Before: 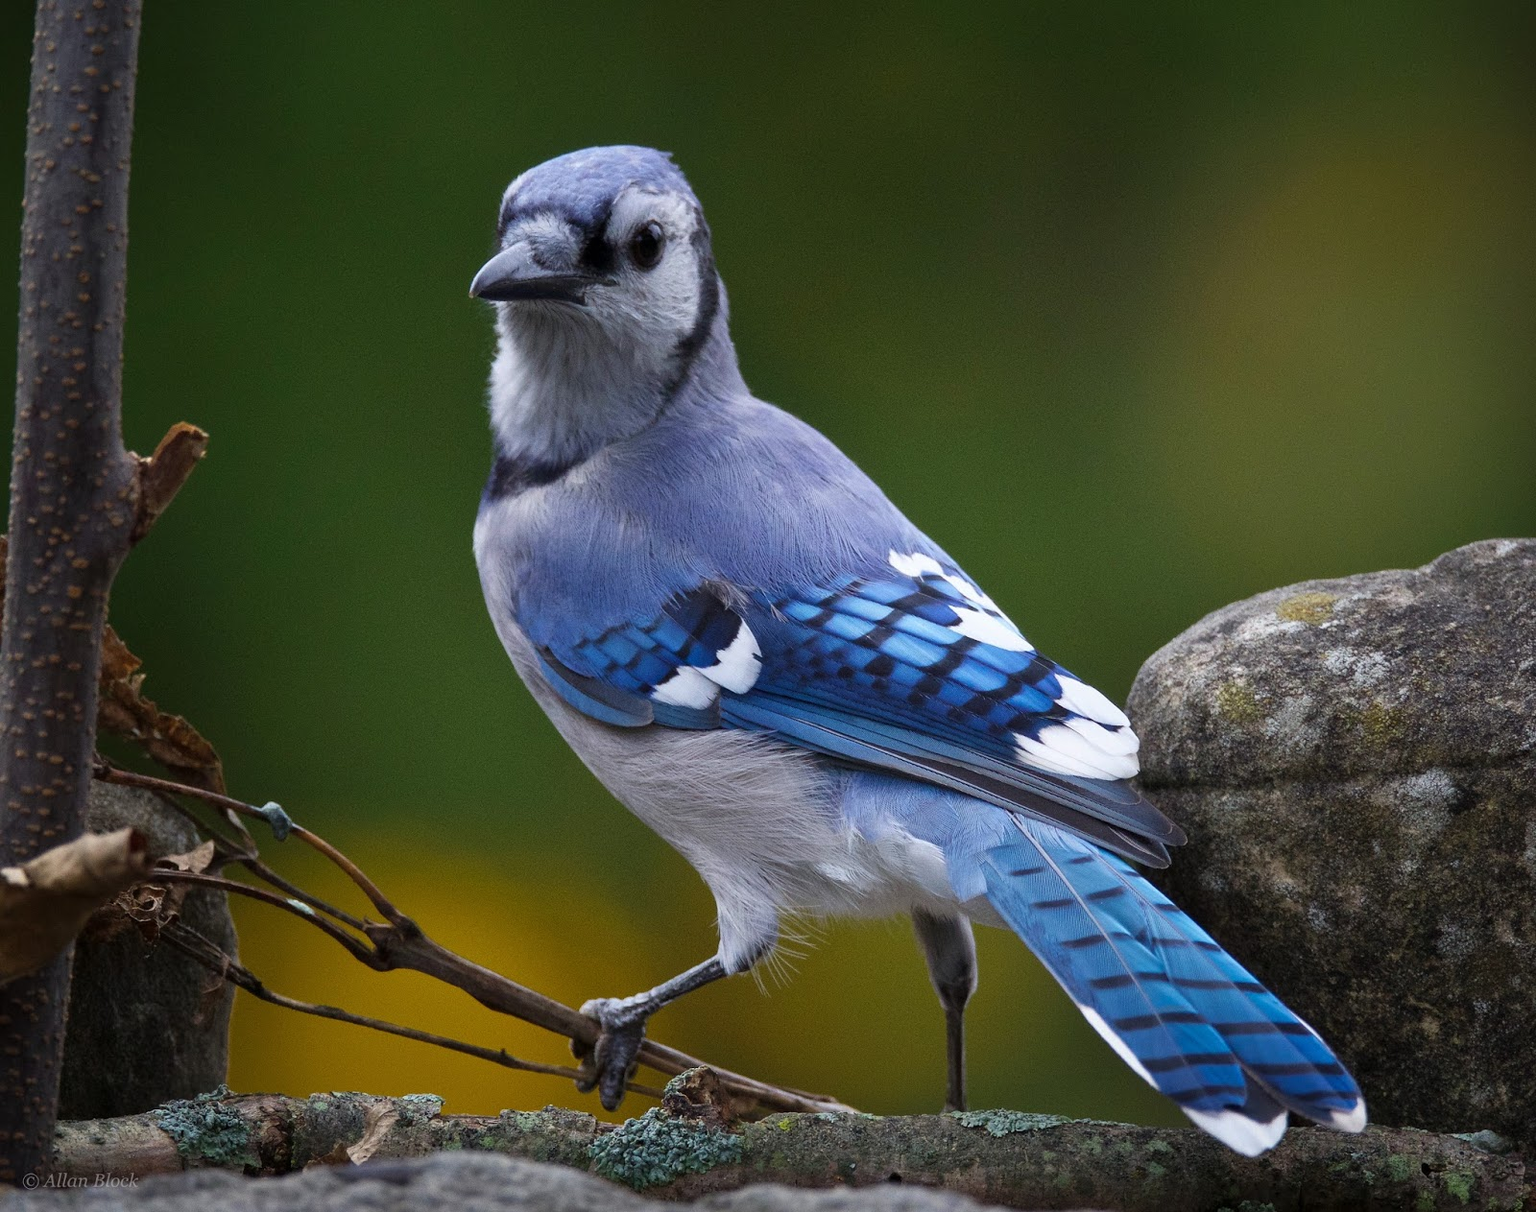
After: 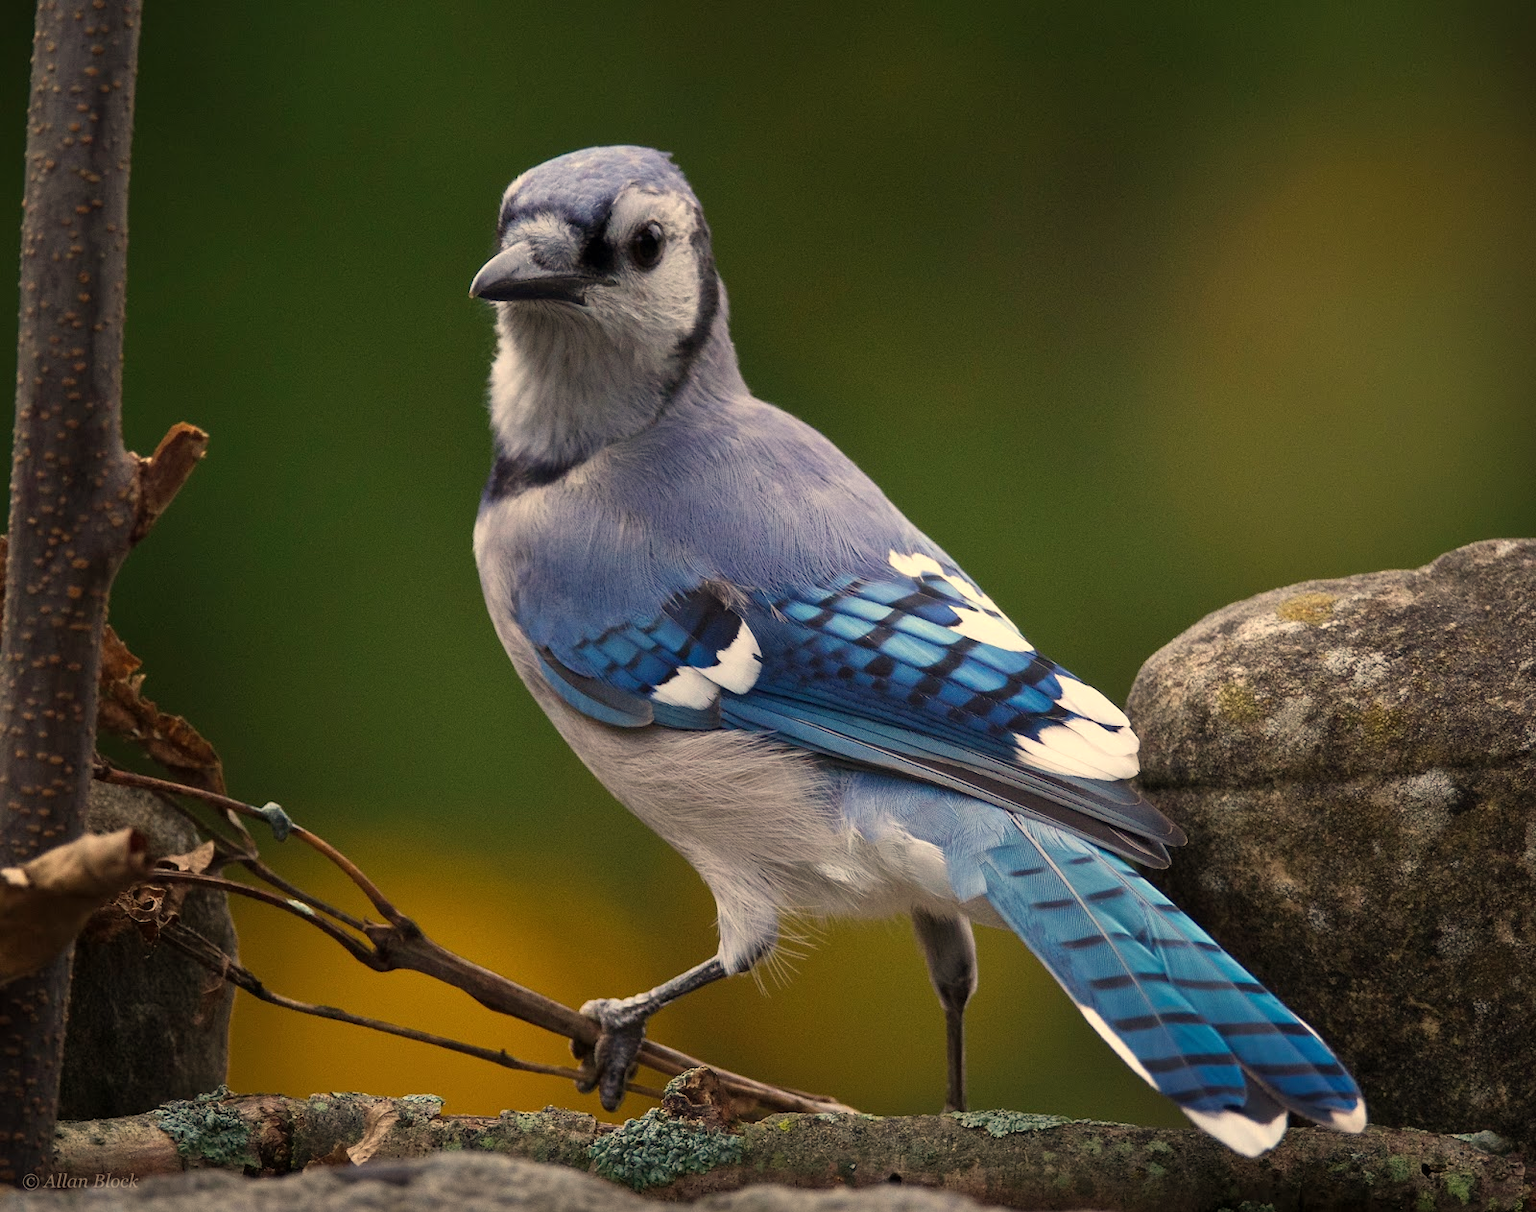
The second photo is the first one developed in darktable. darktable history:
rotate and perspective: crop left 0, crop top 0
white balance: red 1.138, green 0.996, blue 0.812
